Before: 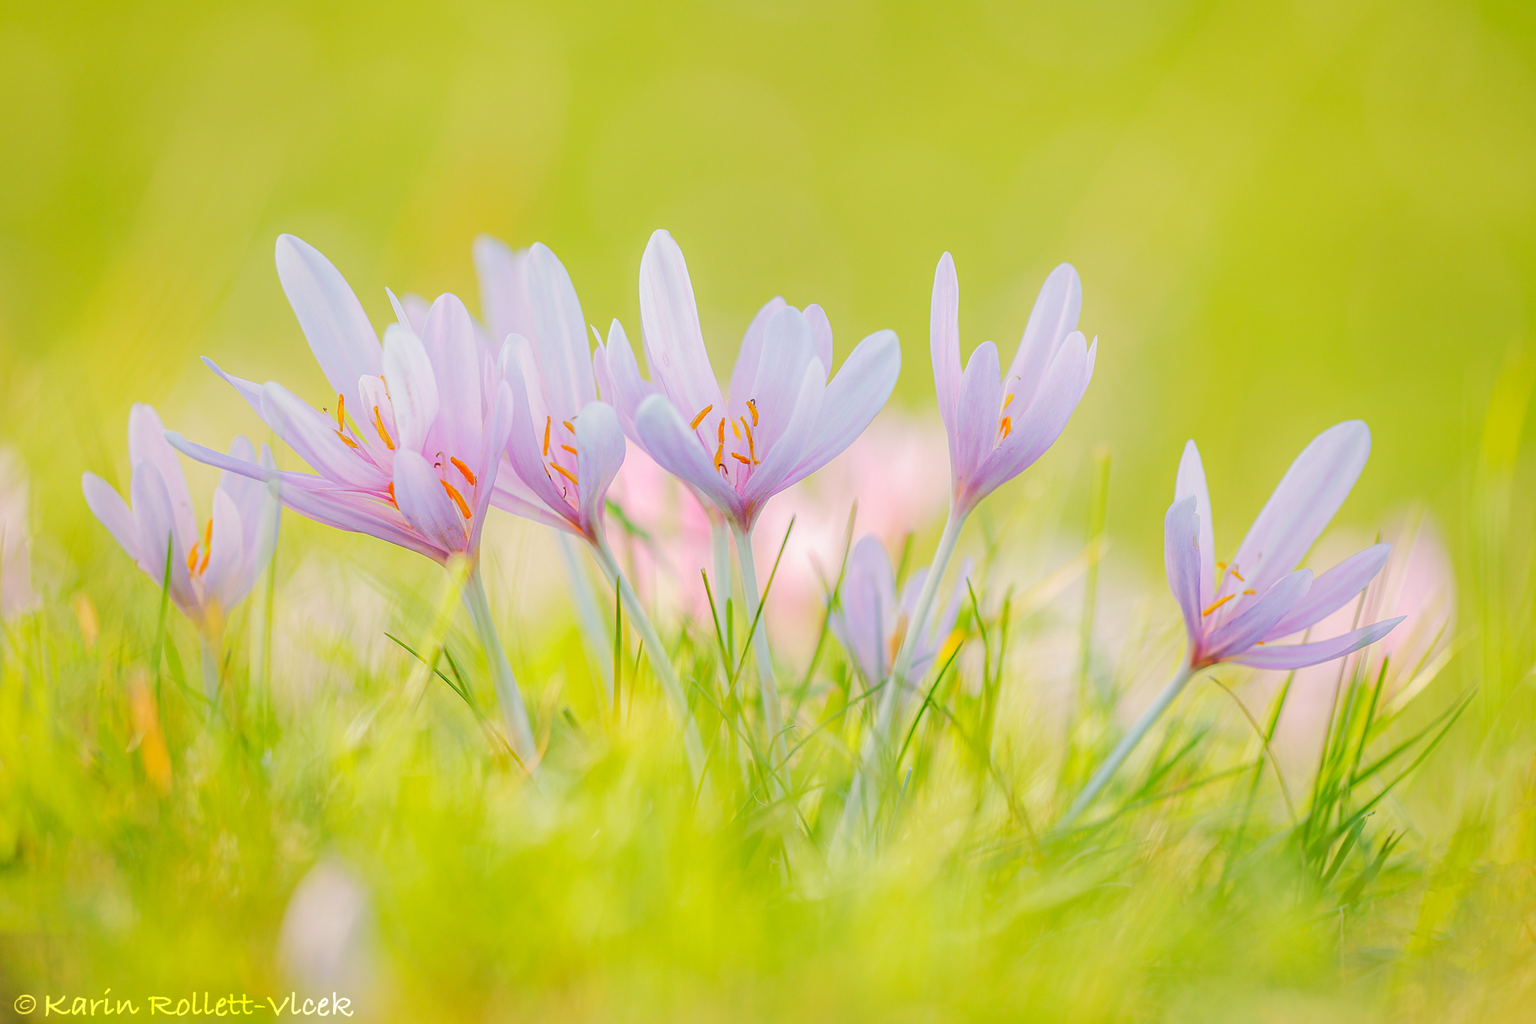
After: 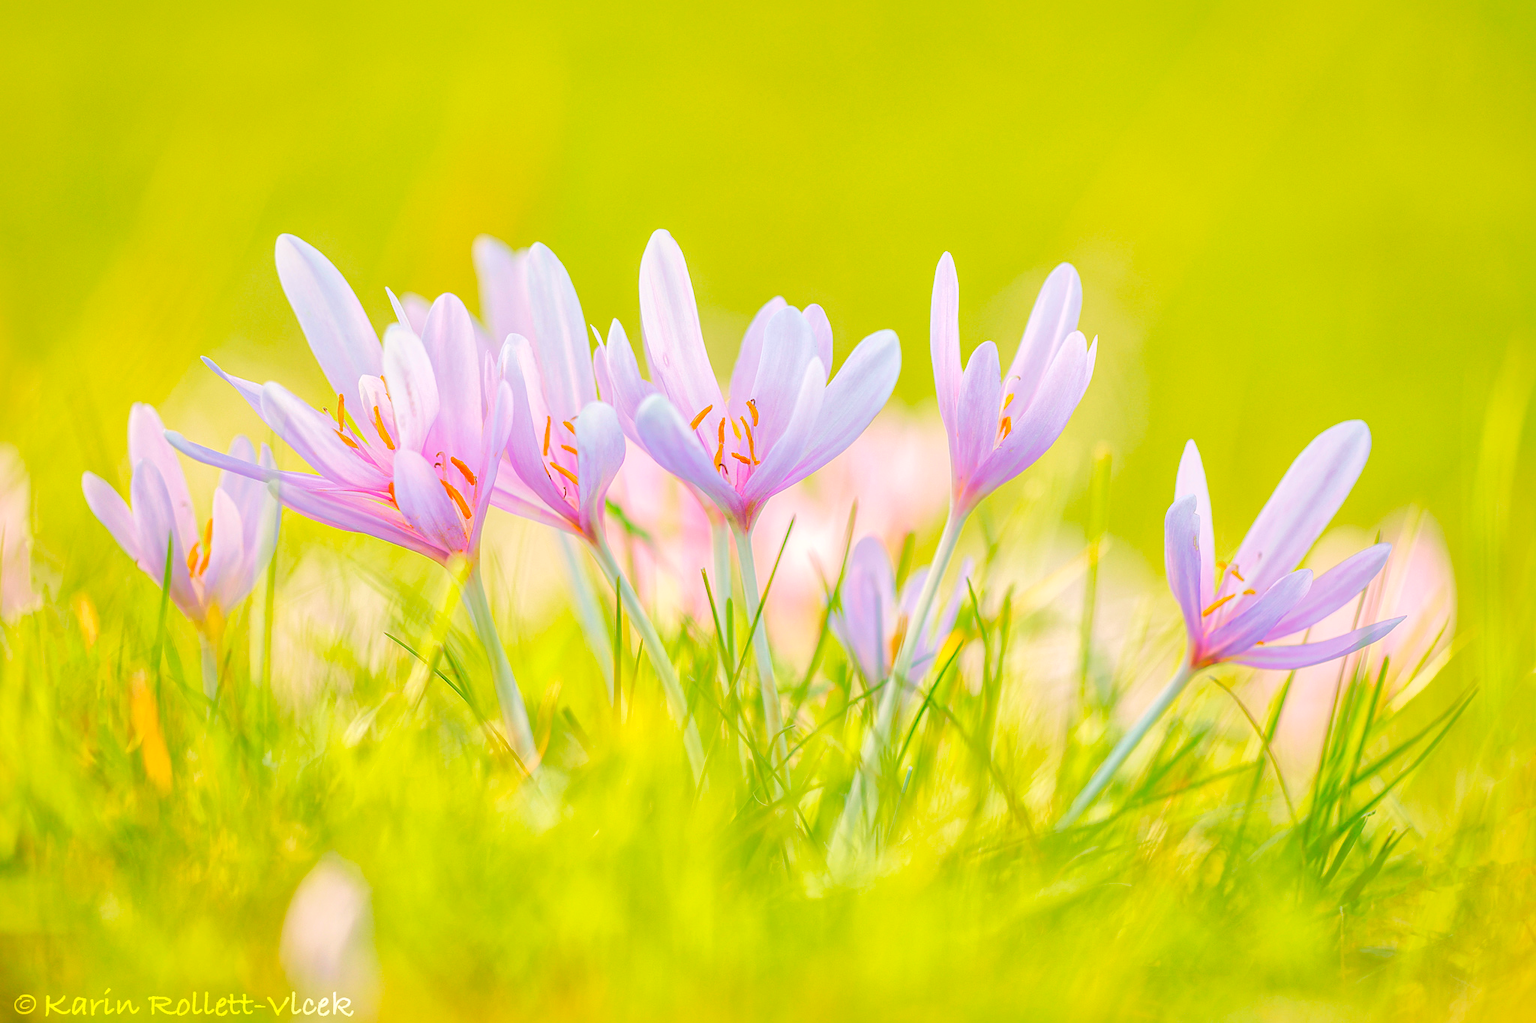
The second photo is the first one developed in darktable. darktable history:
exposure: black level correction 0, exposure 0.5 EV, compensate highlight preservation false
global tonemap: drago (1, 100), detail 1
velvia: on, module defaults
color balance rgb: shadows lift › chroma 2%, shadows lift › hue 217.2°, power › hue 60°, highlights gain › chroma 1%, highlights gain › hue 69.6°, global offset › luminance -0.5%, perceptual saturation grading › global saturation 15%, global vibrance 15%
